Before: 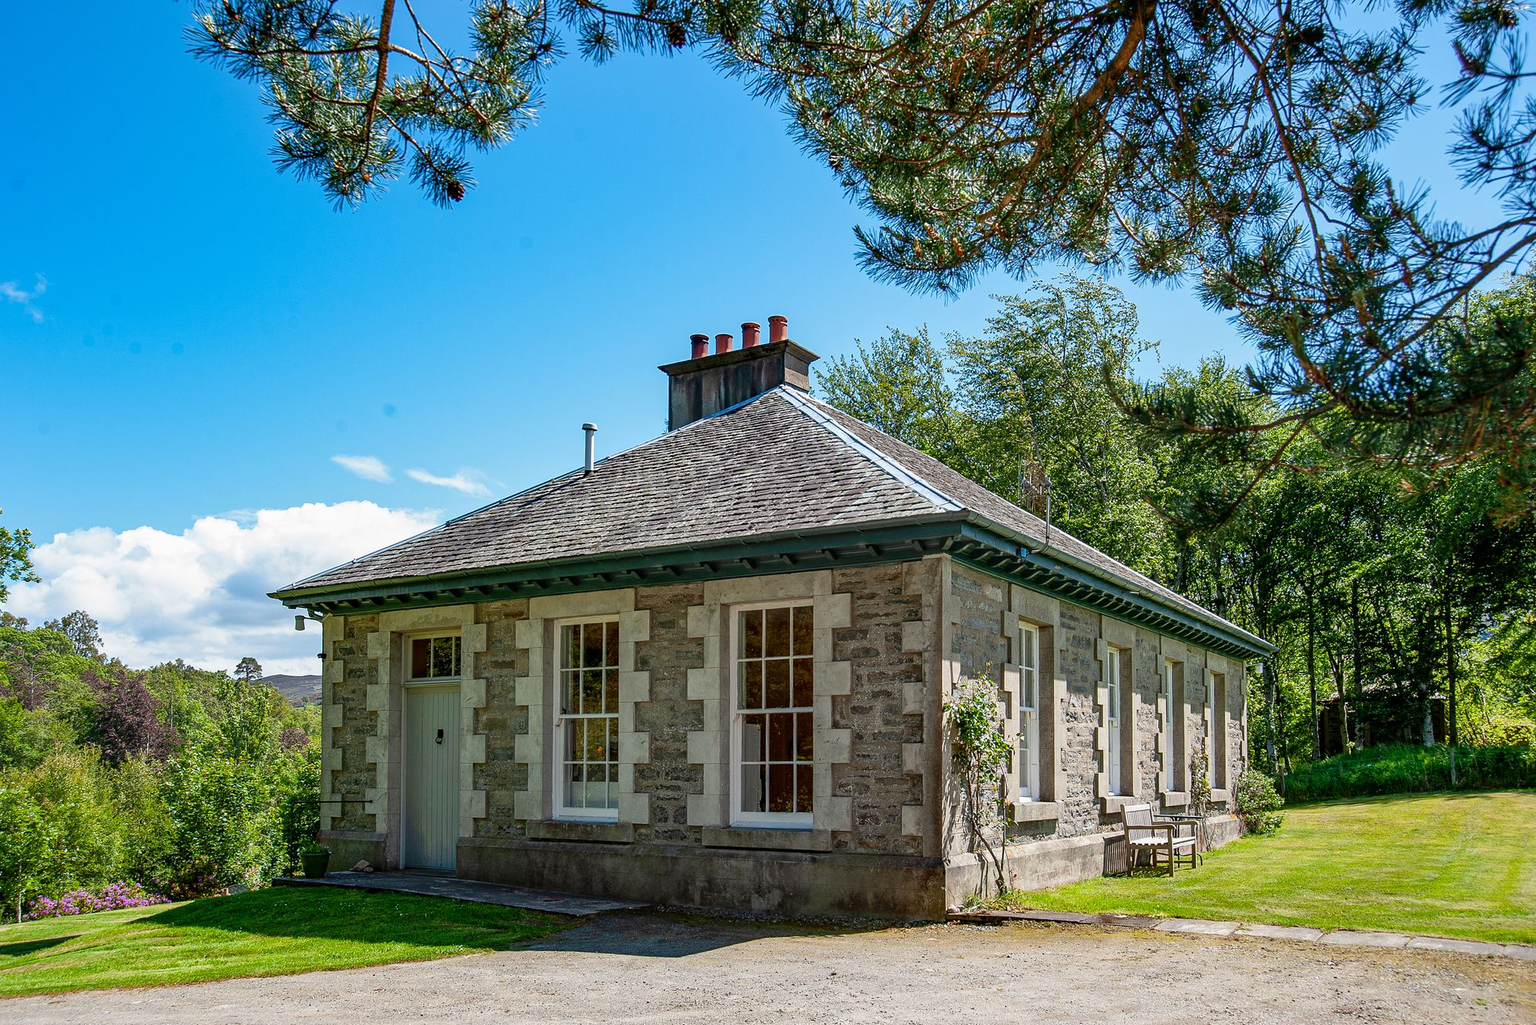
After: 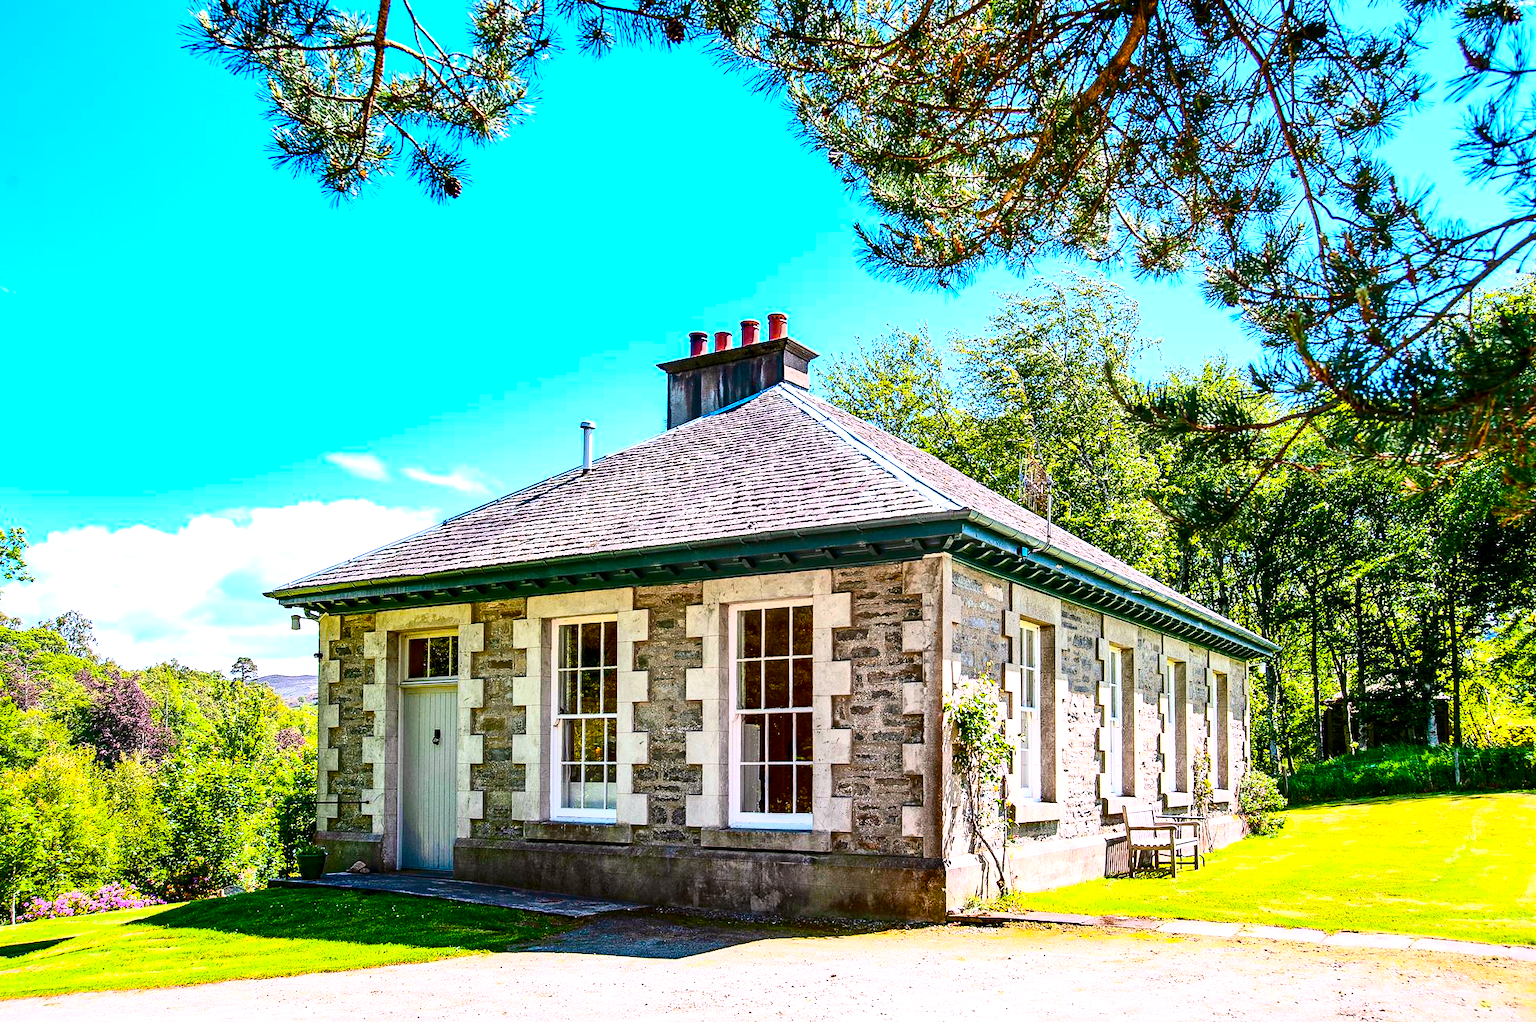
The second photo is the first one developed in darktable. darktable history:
color balance rgb: linear chroma grading › global chroma 15%, perceptual saturation grading › global saturation 30%
crop: left 0.434%, top 0.485%, right 0.244%, bottom 0.386%
exposure: black level correction 0.001, exposure 1.05 EV, compensate exposure bias true, compensate highlight preservation false
contrast brightness saturation: contrast 0.39, brightness 0.1
white balance: red 1.05, blue 1.072
color calibration: illuminant same as pipeline (D50), x 0.346, y 0.359, temperature 5002.42 K
